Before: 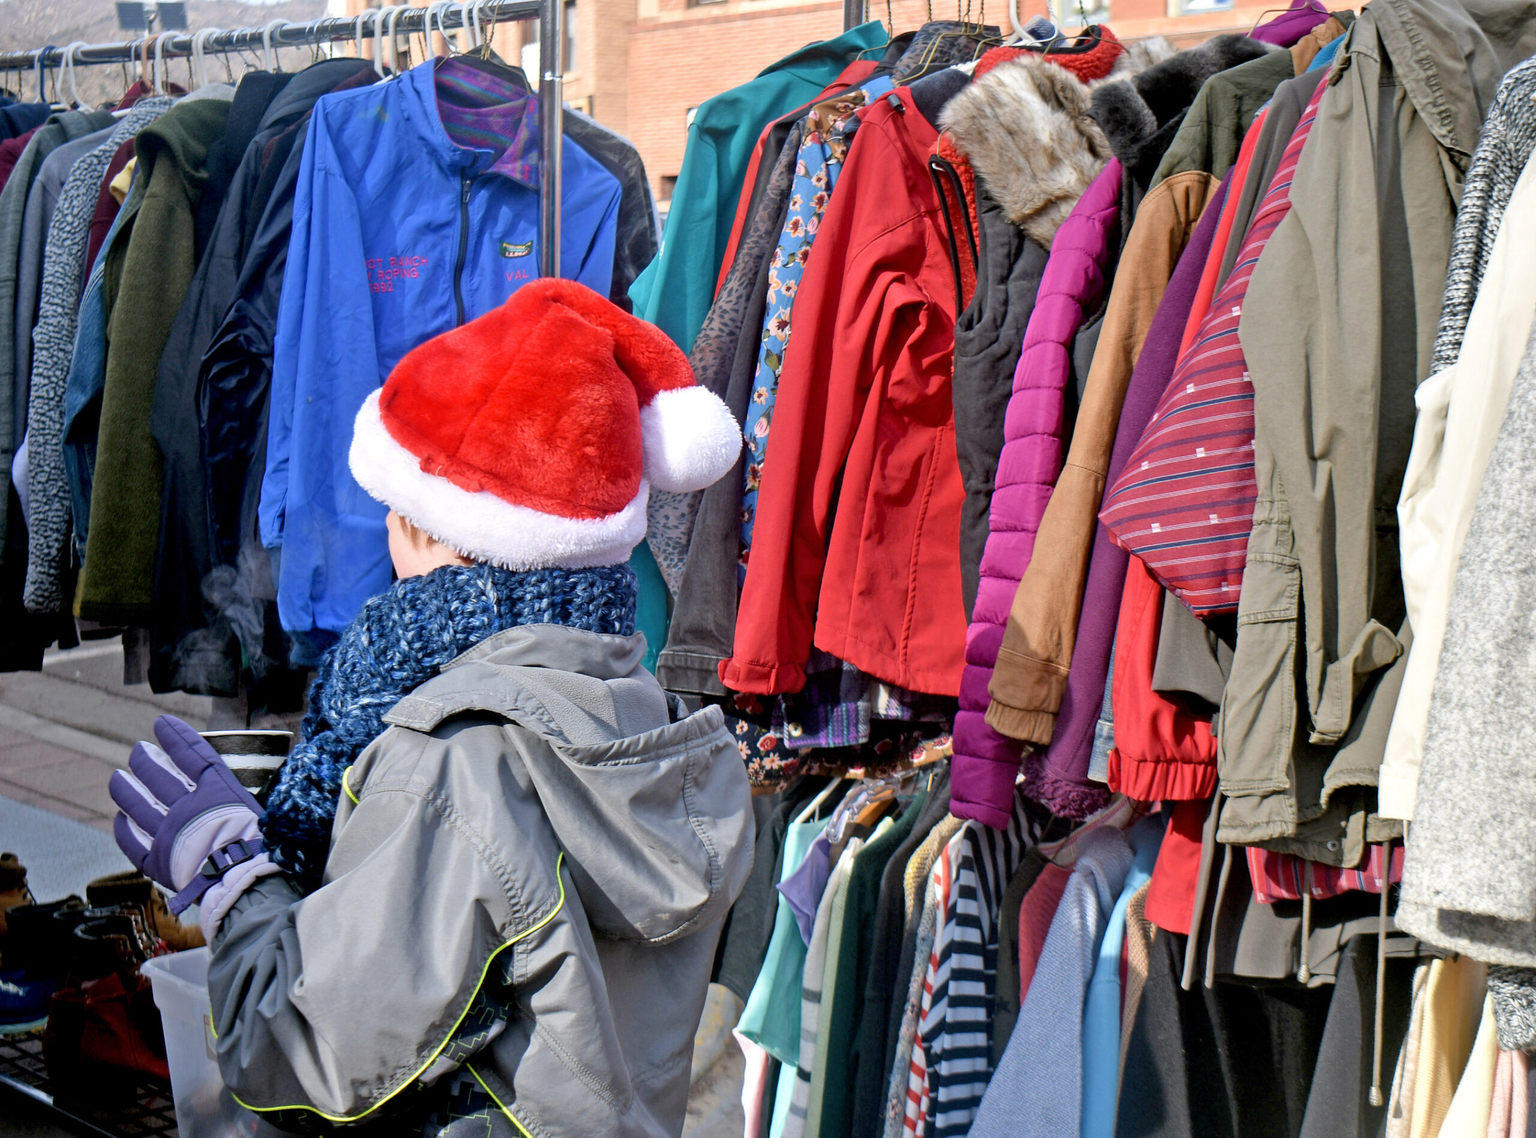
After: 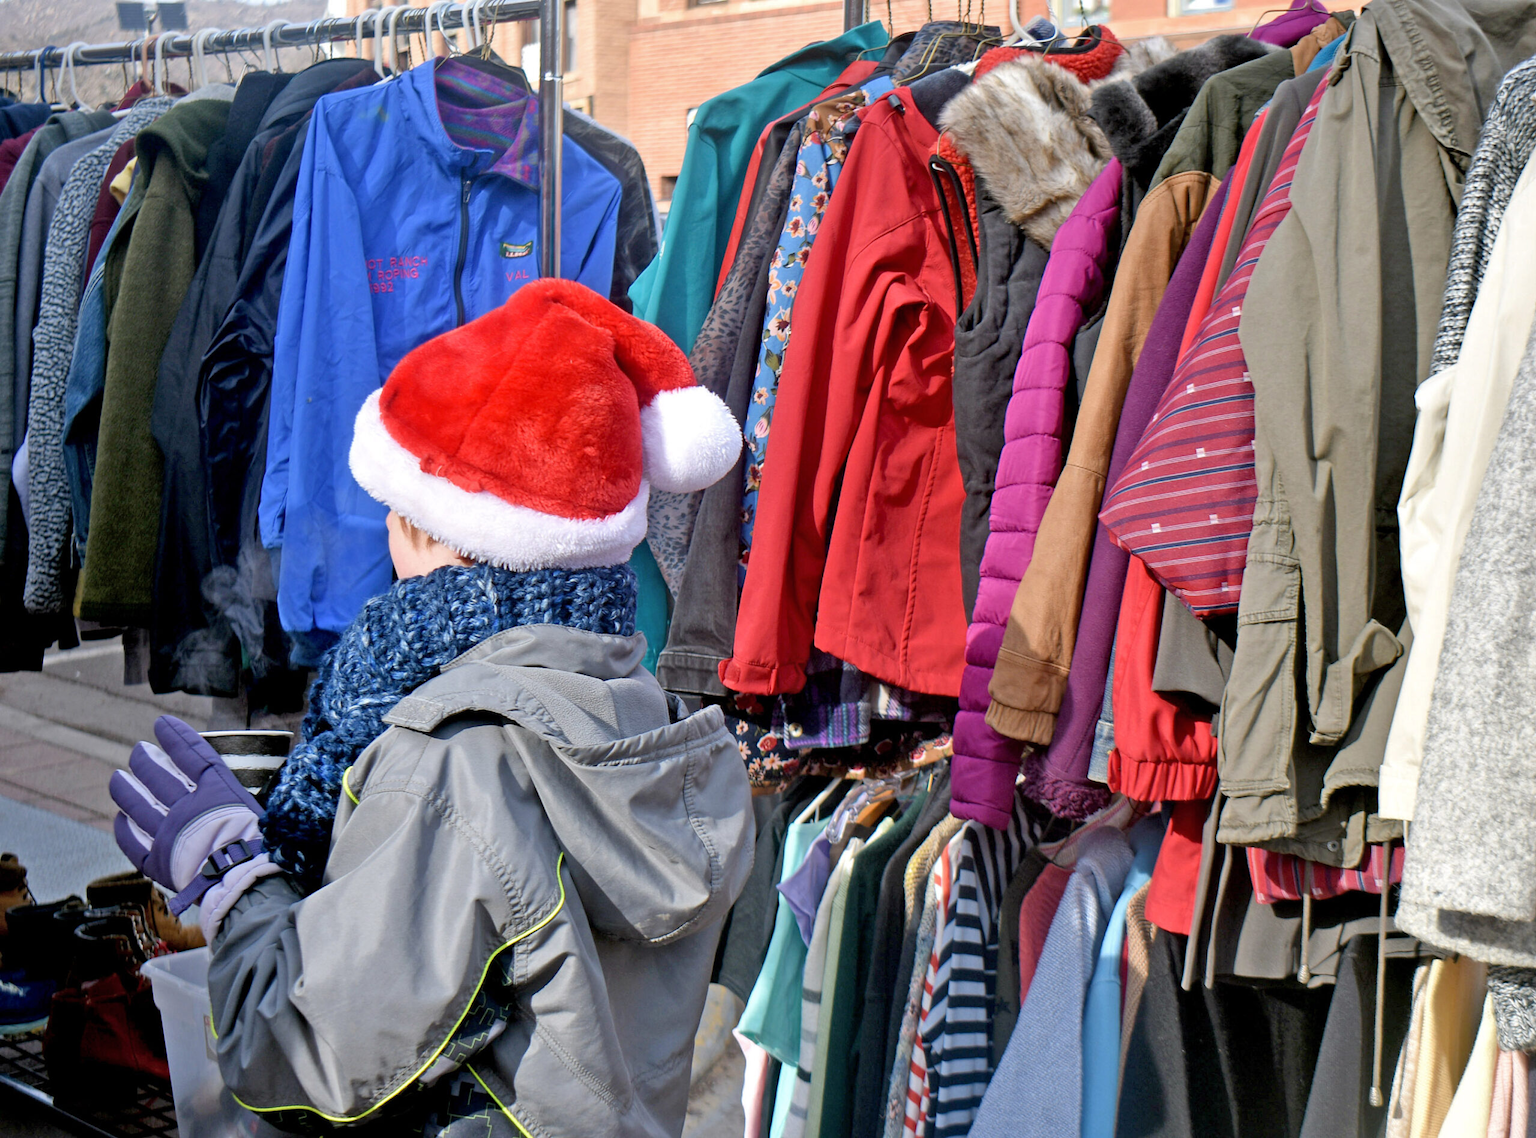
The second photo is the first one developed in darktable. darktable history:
shadows and highlights: shadows 25.76, highlights -24.07
